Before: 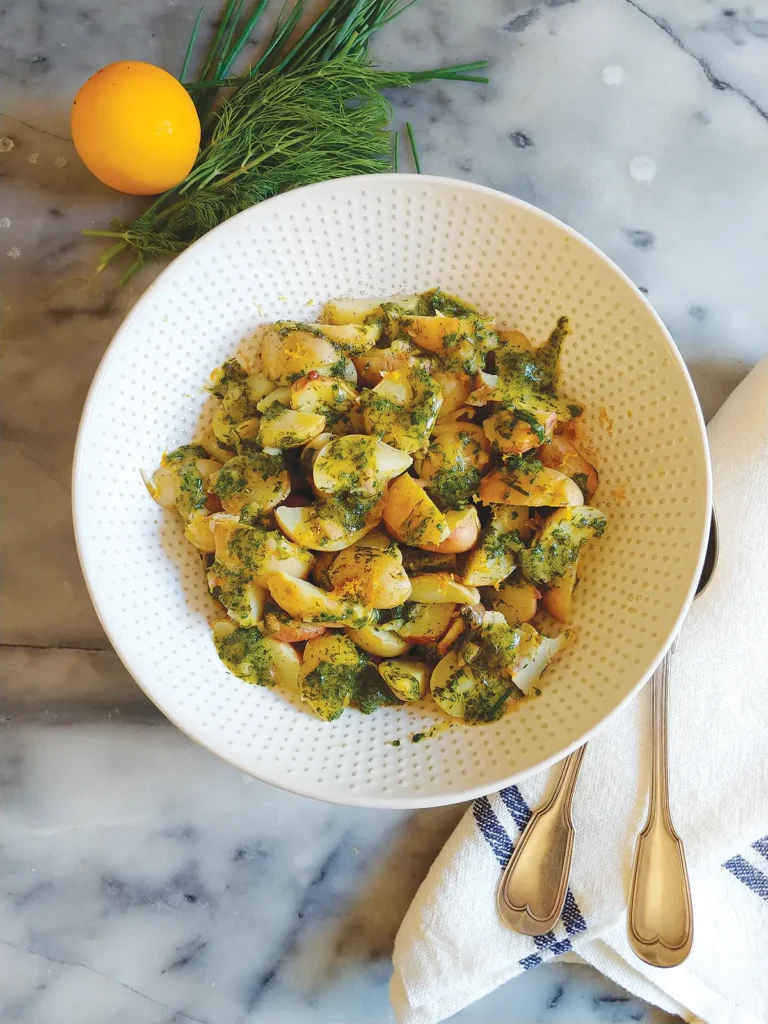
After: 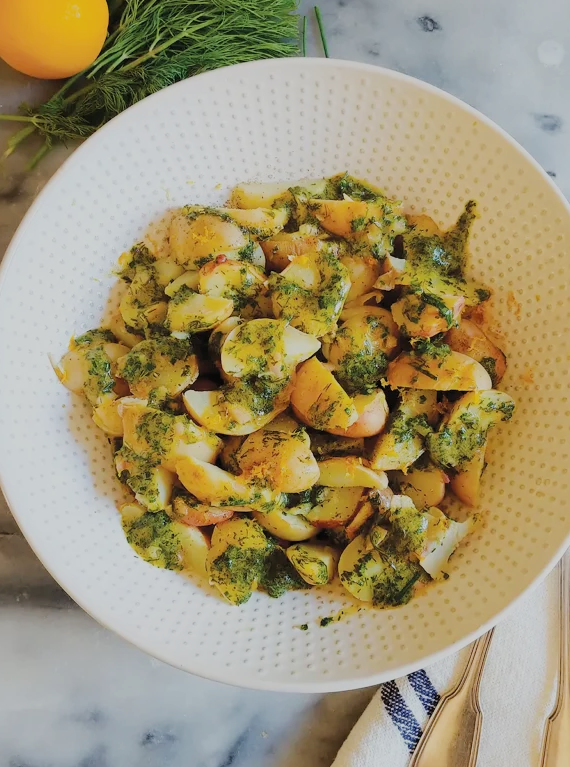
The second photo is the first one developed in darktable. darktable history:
crop and rotate: left 12.031%, top 11.35%, right 13.746%, bottom 13.682%
filmic rgb: black relative exposure -9.32 EV, white relative exposure 6.72 EV, hardness 3.07, contrast 1.054
